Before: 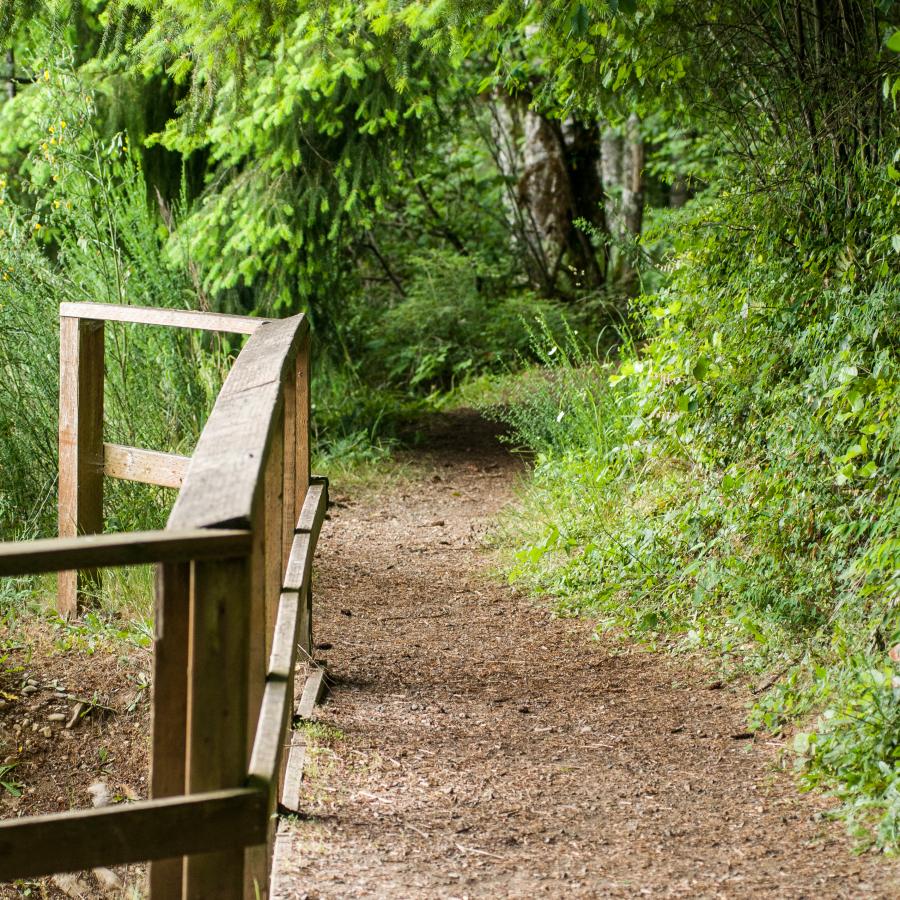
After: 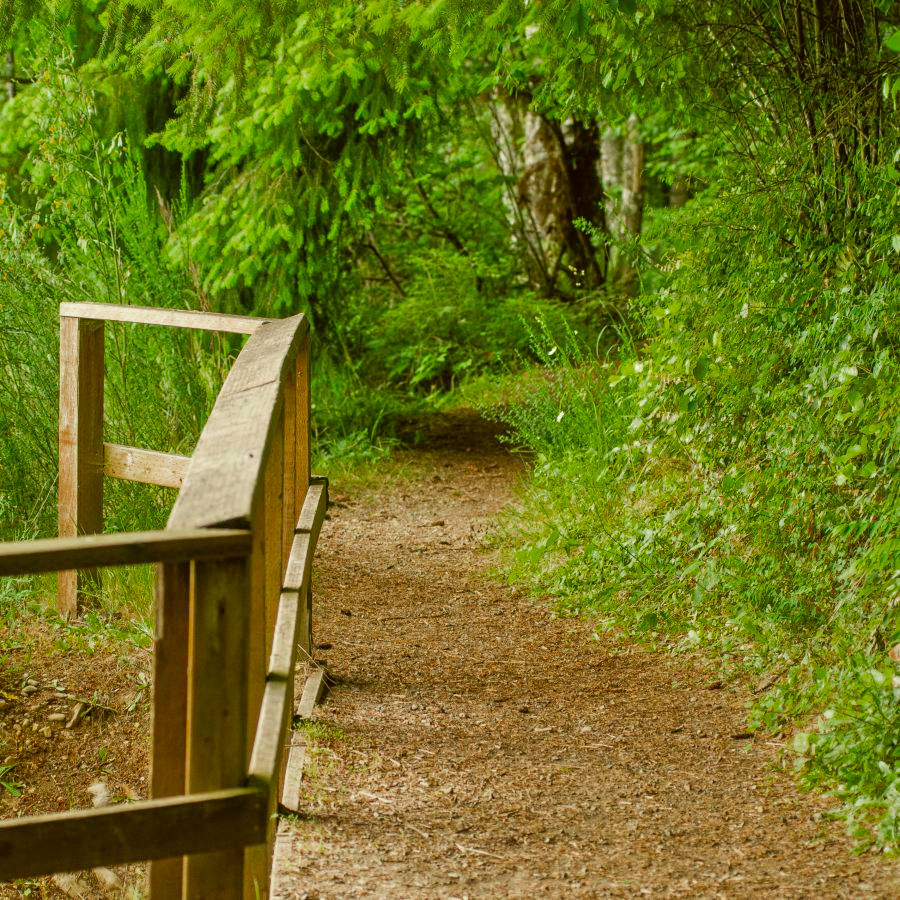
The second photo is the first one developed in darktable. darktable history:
color zones: curves: ch0 [(0.27, 0.396) (0.563, 0.504) (0.75, 0.5) (0.787, 0.307)]
color correction: highlights a* -1.83, highlights b* 10.39, shadows a* 0.661, shadows b* 19.36
color balance rgb: power › chroma 0.248%, power › hue 62.17°, global offset › luminance 0.221%, perceptual saturation grading › global saturation 14.614%
tone equalizer: -7 EV 0.163 EV, -6 EV 0.575 EV, -5 EV 1.18 EV, -4 EV 1.3 EV, -3 EV 1.13 EV, -2 EV 0.6 EV, -1 EV 0.146 EV
